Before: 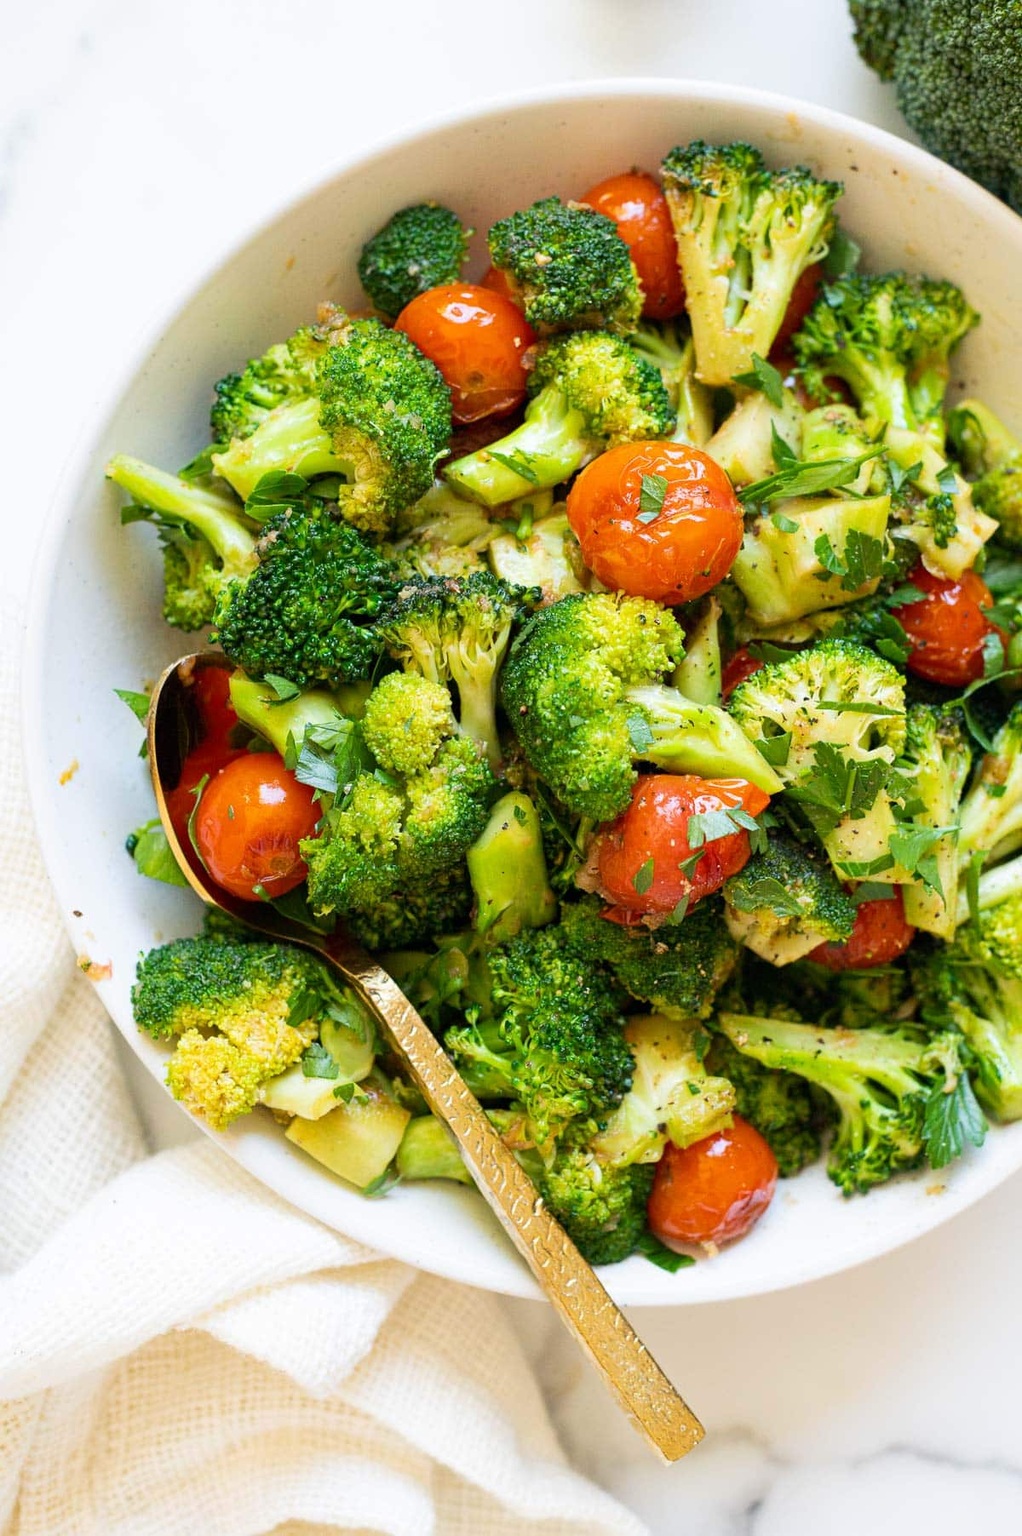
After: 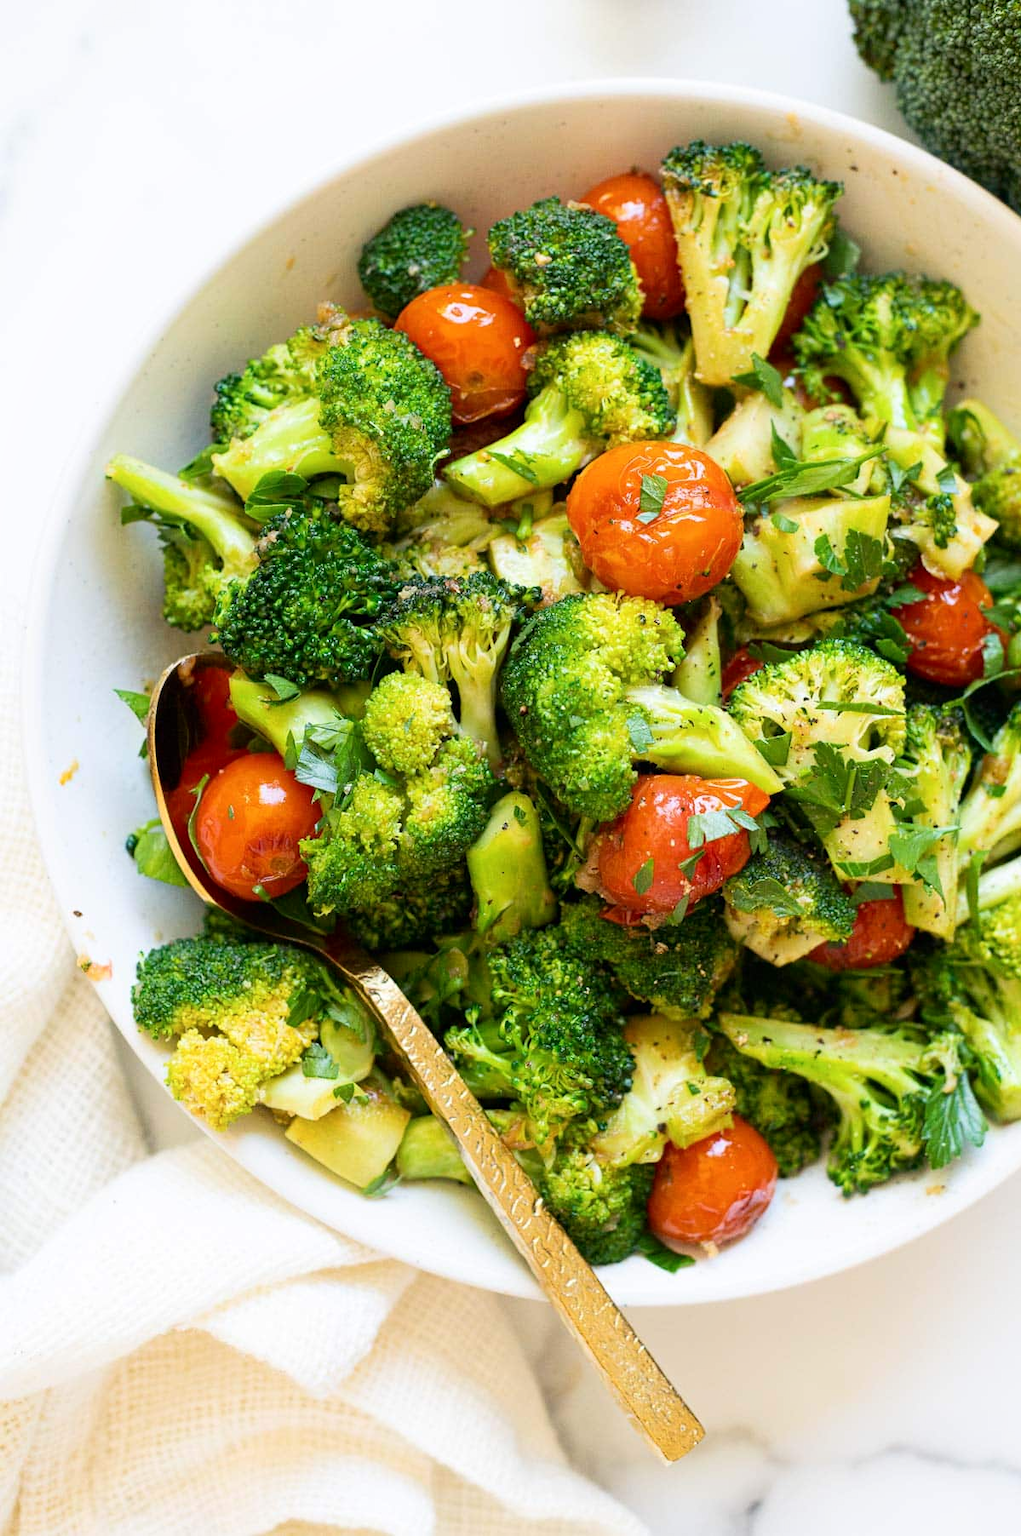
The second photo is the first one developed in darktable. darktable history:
shadows and highlights: shadows -31.15, highlights 30.28
